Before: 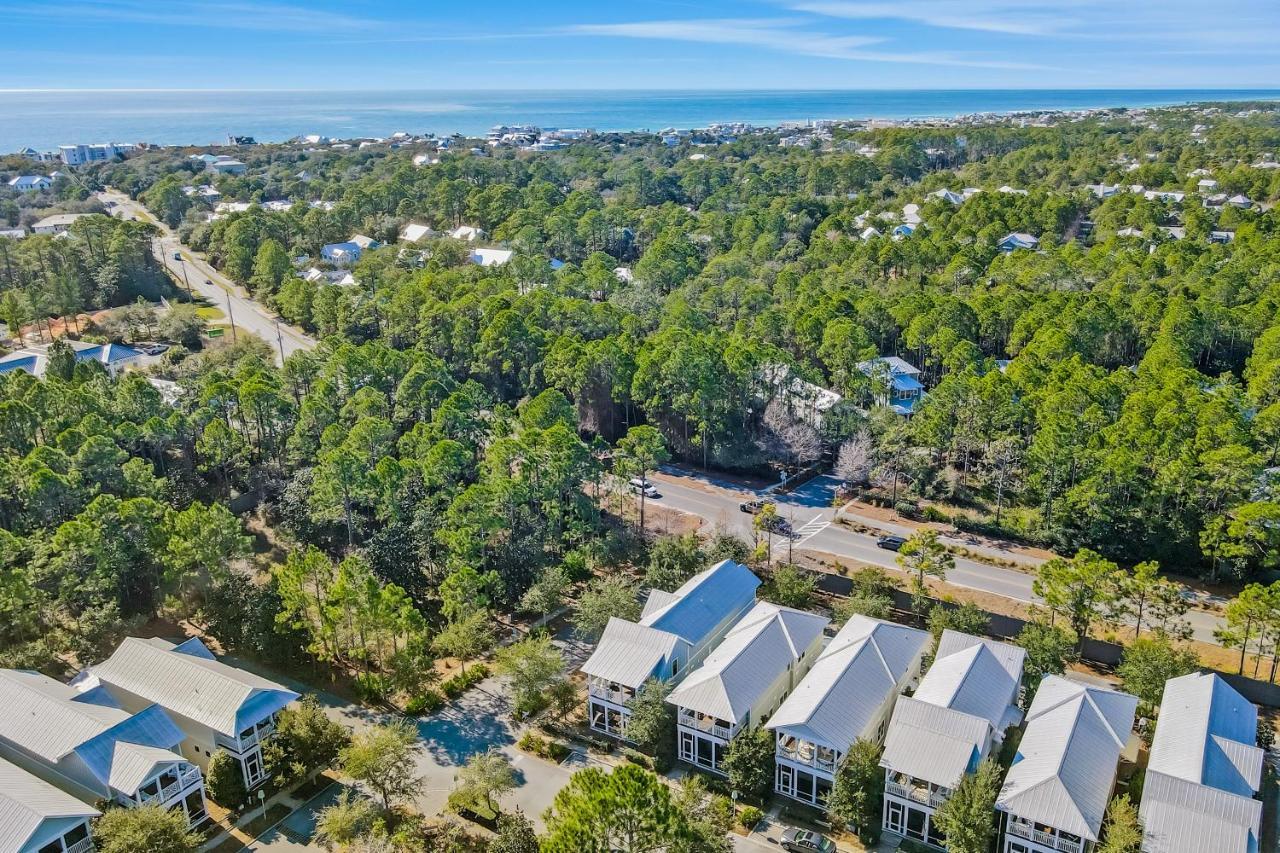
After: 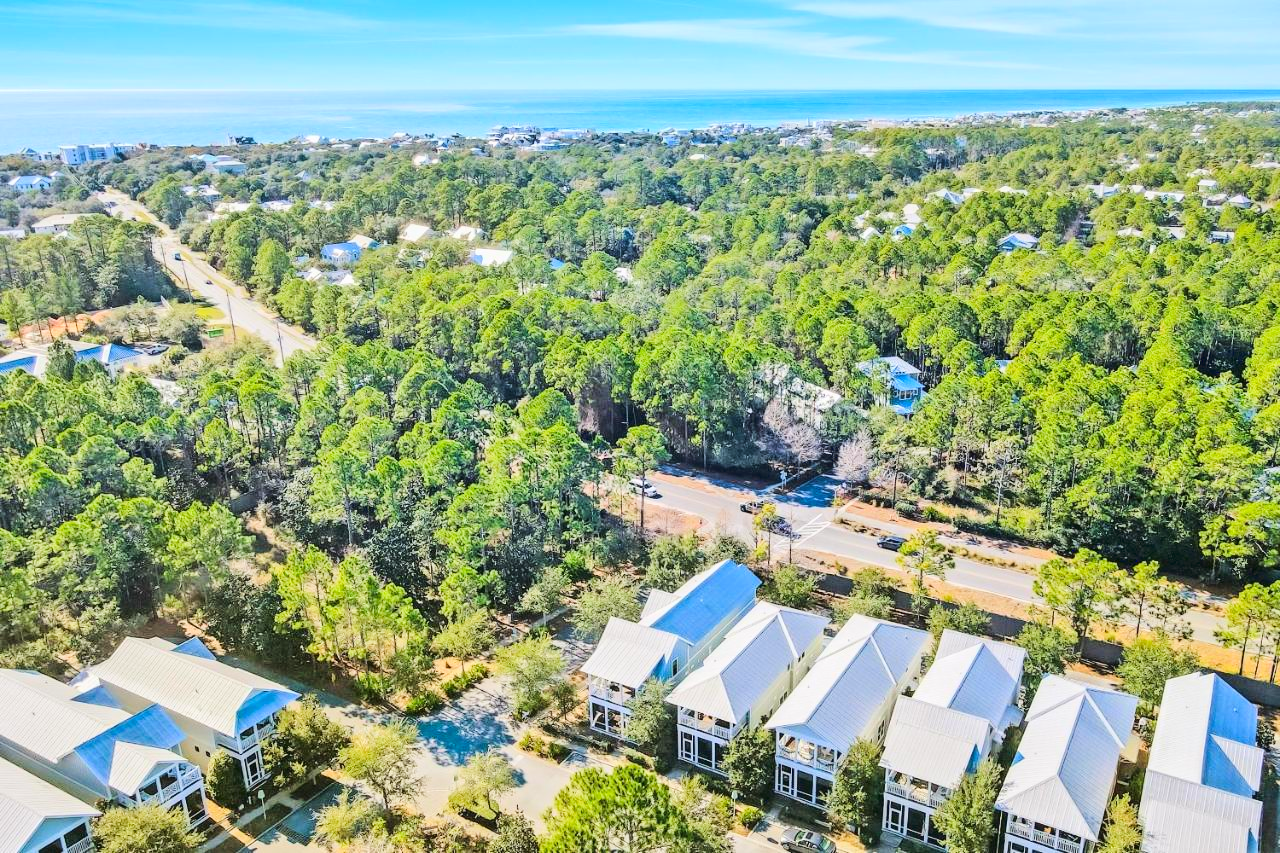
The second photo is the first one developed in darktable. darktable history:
tone equalizer: -7 EV 0.147 EV, -6 EV 0.583 EV, -5 EV 1.16 EV, -4 EV 1.36 EV, -3 EV 1.17 EV, -2 EV 0.6 EV, -1 EV 0.158 EV, smoothing diameter 24.84%, edges refinement/feathering 12.96, preserve details guided filter
tone curve: curves: ch0 [(0, 0.026) (0.184, 0.172) (0.391, 0.468) (0.446, 0.56) (0.605, 0.758) (0.831, 0.931) (0.992, 1)]; ch1 [(0, 0) (0.437, 0.447) (0.501, 0.502) (0.538, 0.539) (0.574, 0.589) (0.617, 0.64) (0.699, 0.749) (0.859, 0.919) (1, 1)]; ch2 [(0, 0) (0.33, 0.301) (0.421, 0.443) (0.447, 0.482) (0.499, 0.509) (0.538, 0.564) (0.585, 0.615) (0.664, 0.664) (1, 1)], color space Lab, linked channels, preserve colors none
